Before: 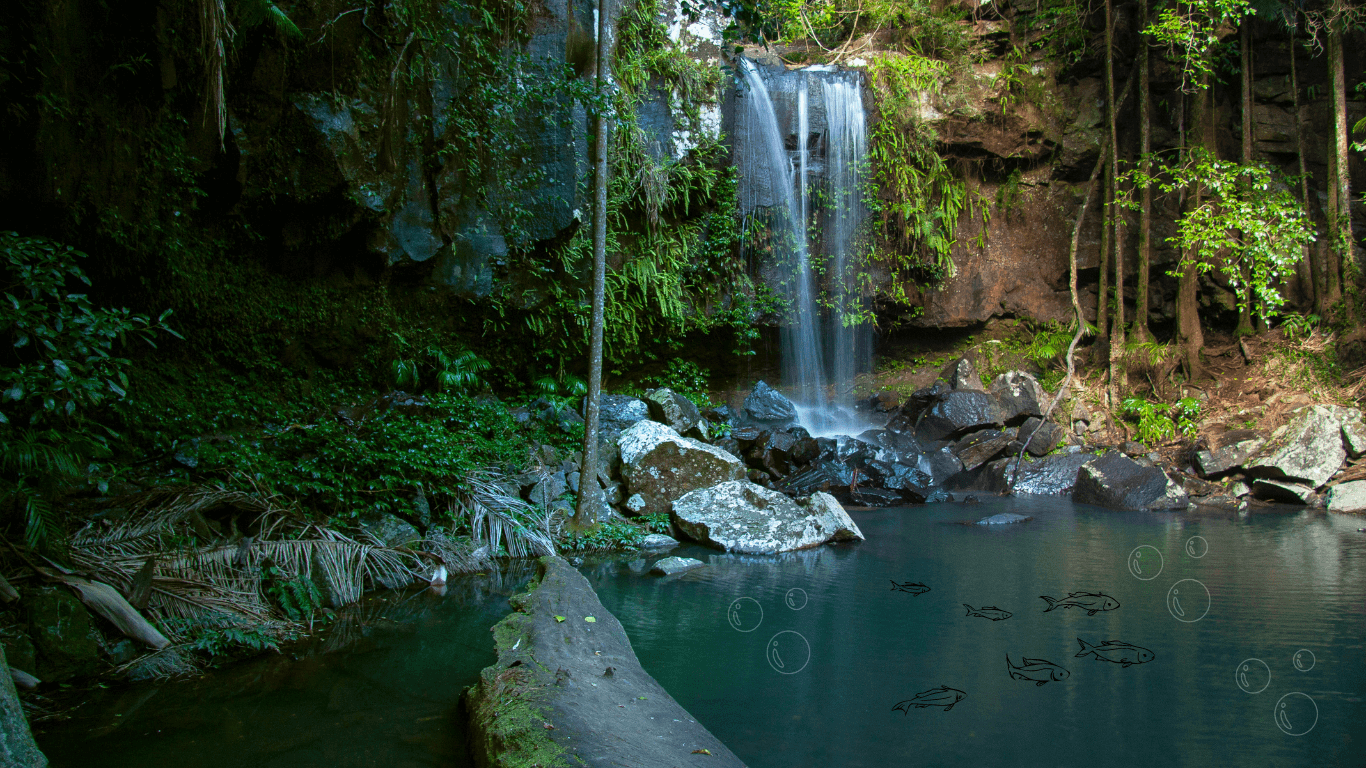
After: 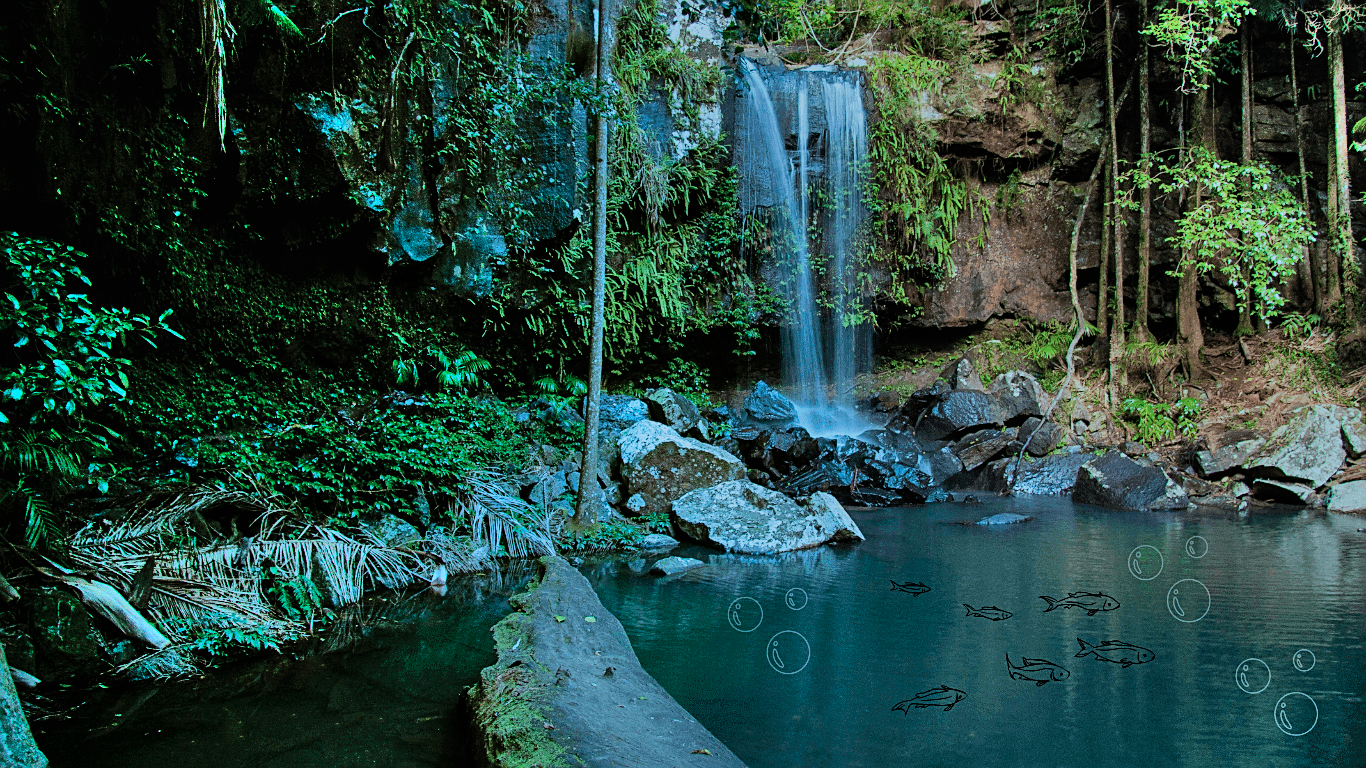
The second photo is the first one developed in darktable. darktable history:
filmic rgb: black relative exposure -7.65 EV, white relative exposure 4.56 EV, hardness 3.61
shadows and highlights: shadows 81.01, white point adjustment -9.08, highlights -61.49, soften with gaussian
sharpen: on, module defaults
color correction: highlights a* -10.42, highlights b* -19.61
